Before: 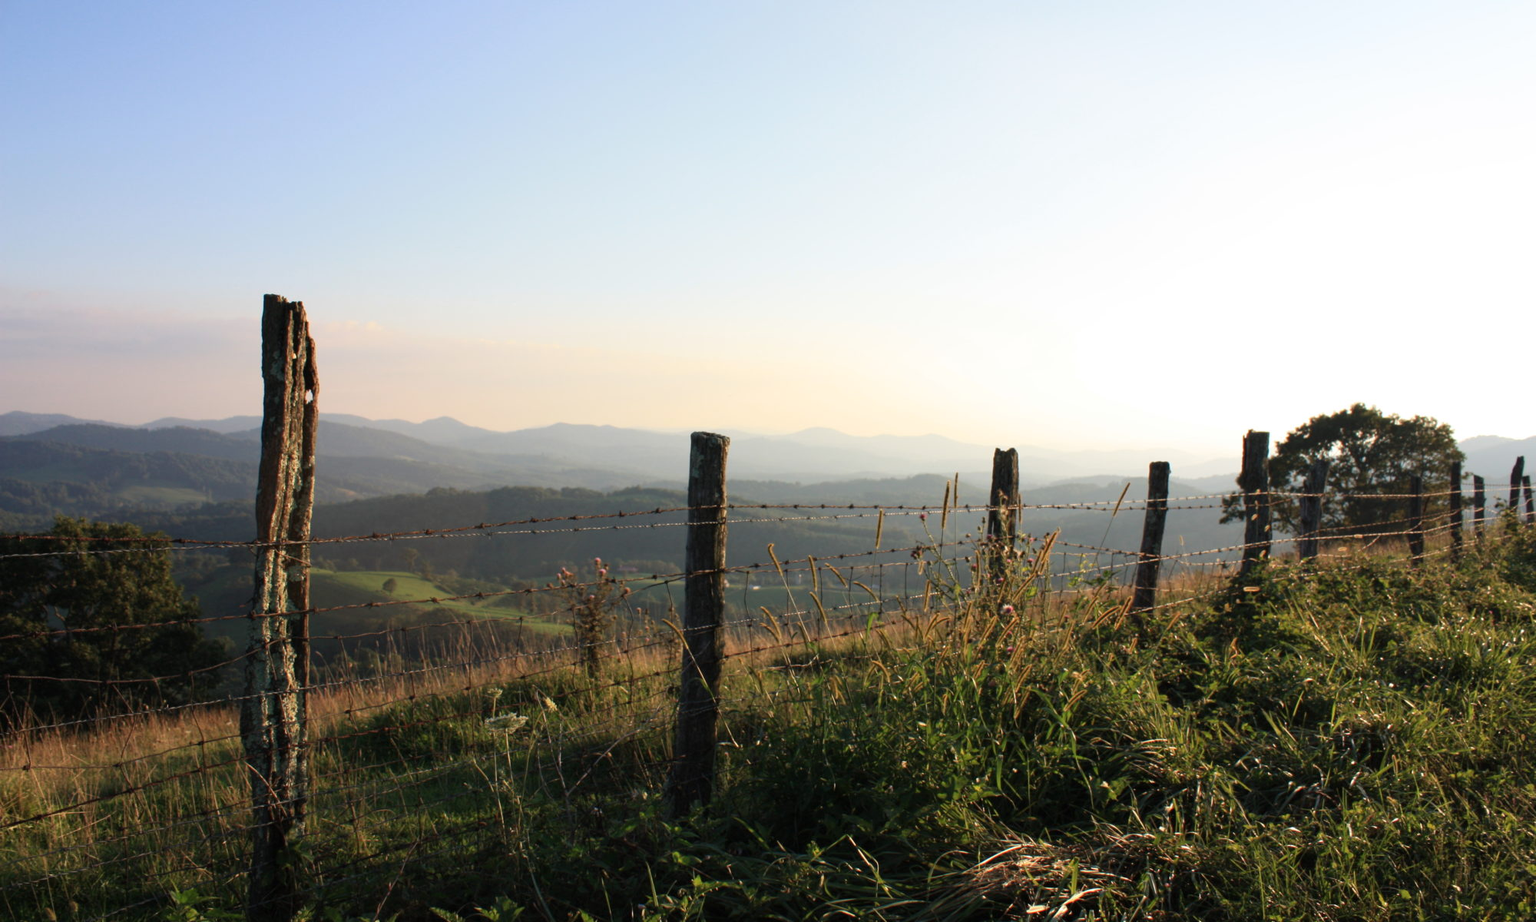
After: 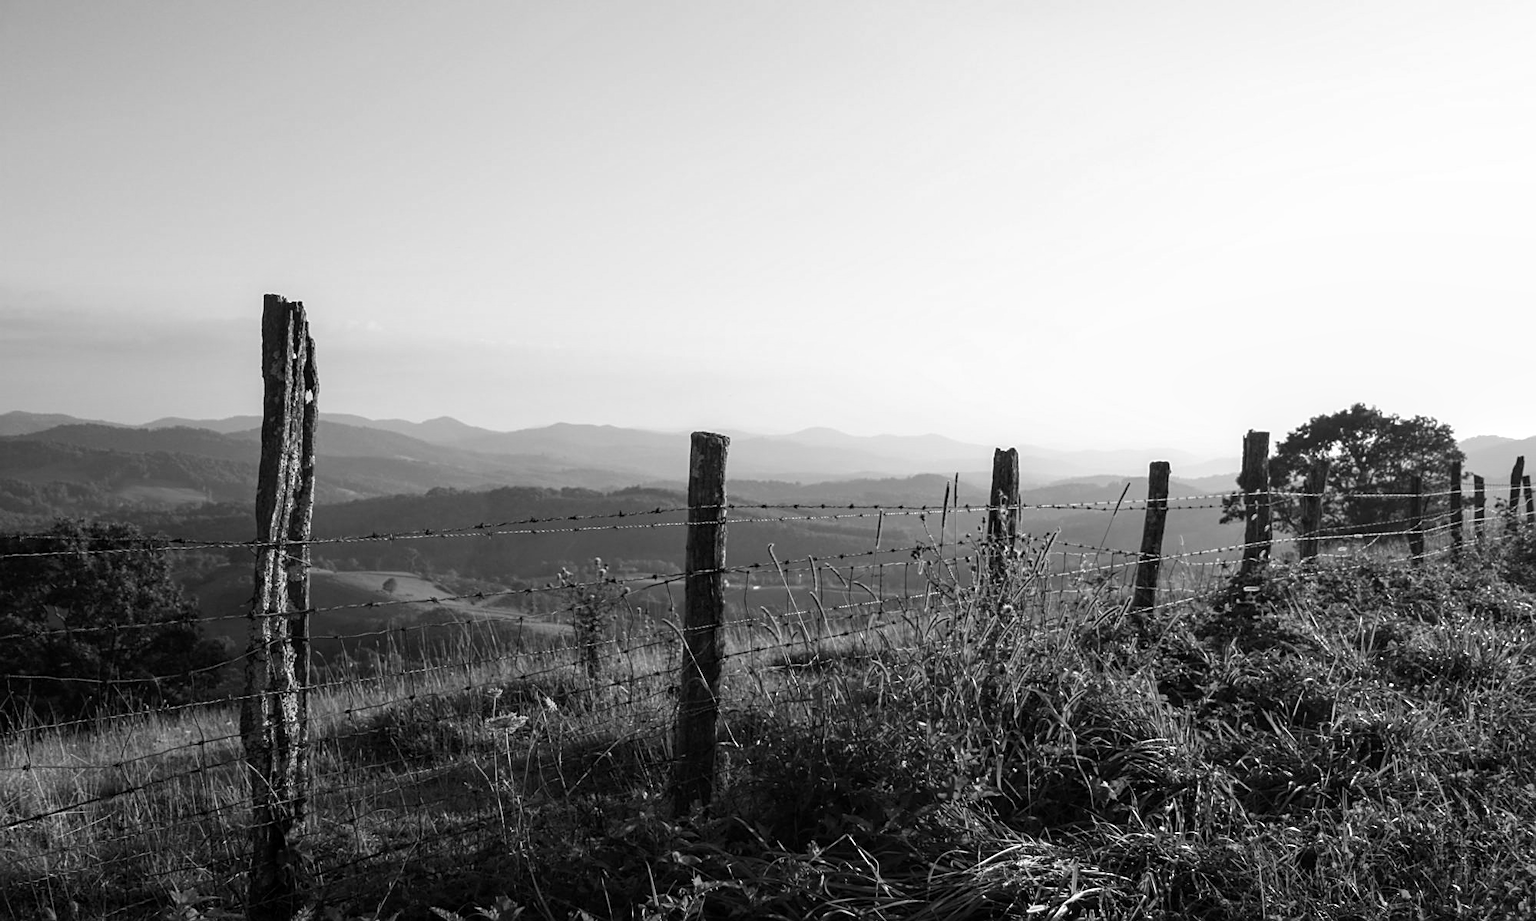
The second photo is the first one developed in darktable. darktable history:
monochrome: on, module defaults
local contrast: on, module defaults
sharpen: on, module defaults
